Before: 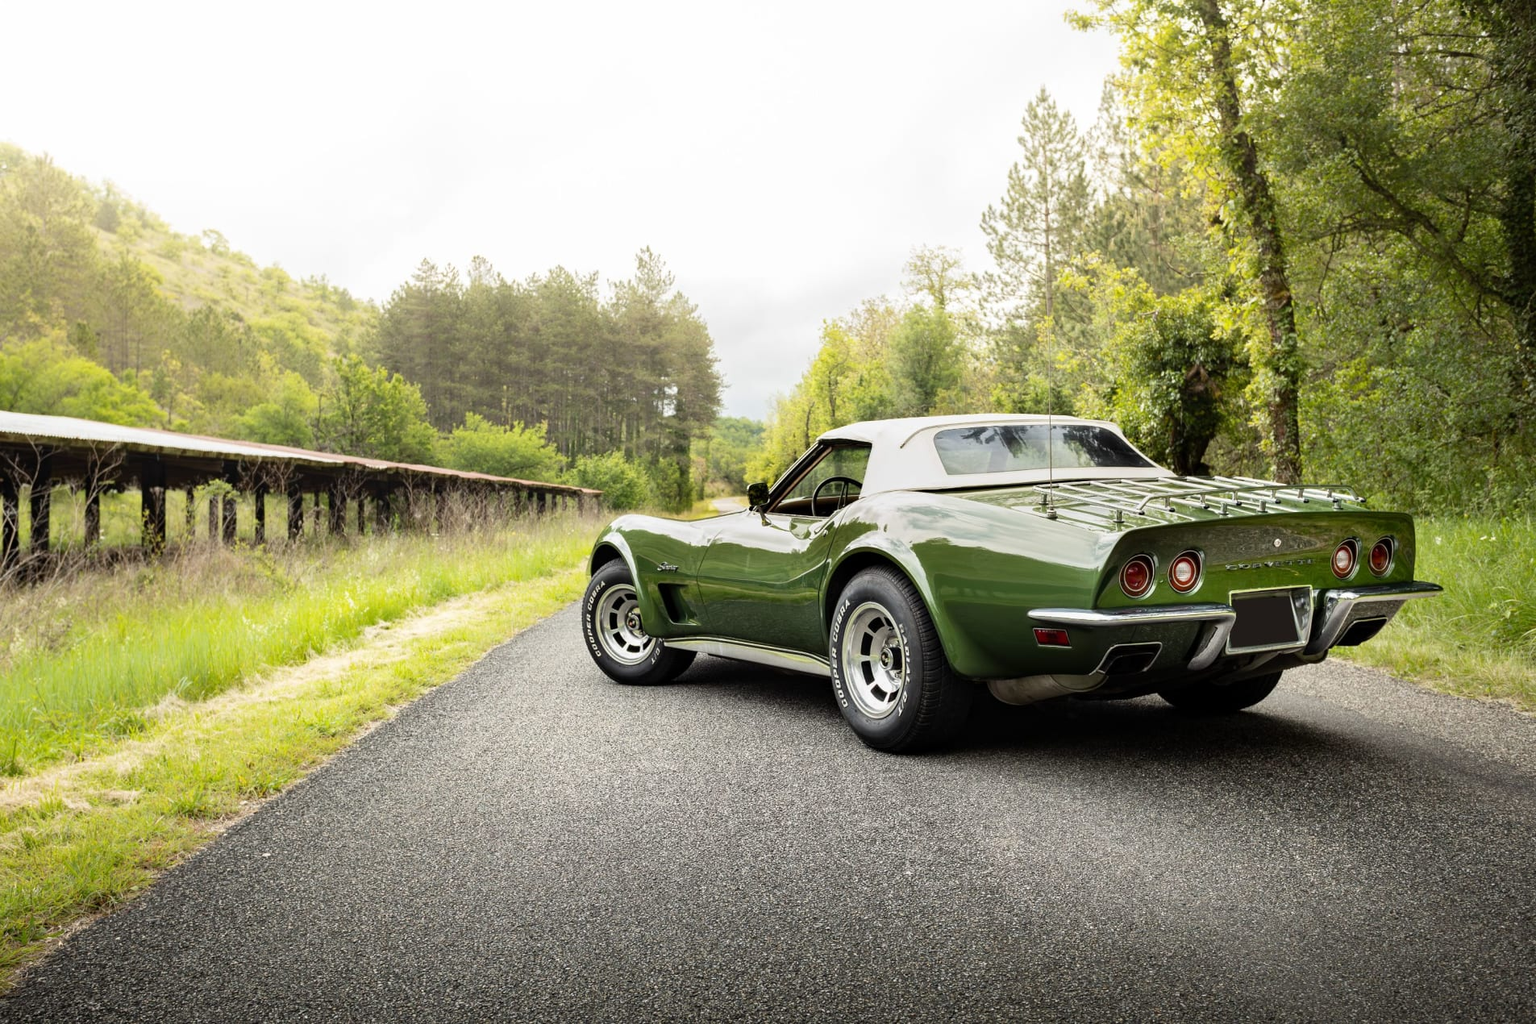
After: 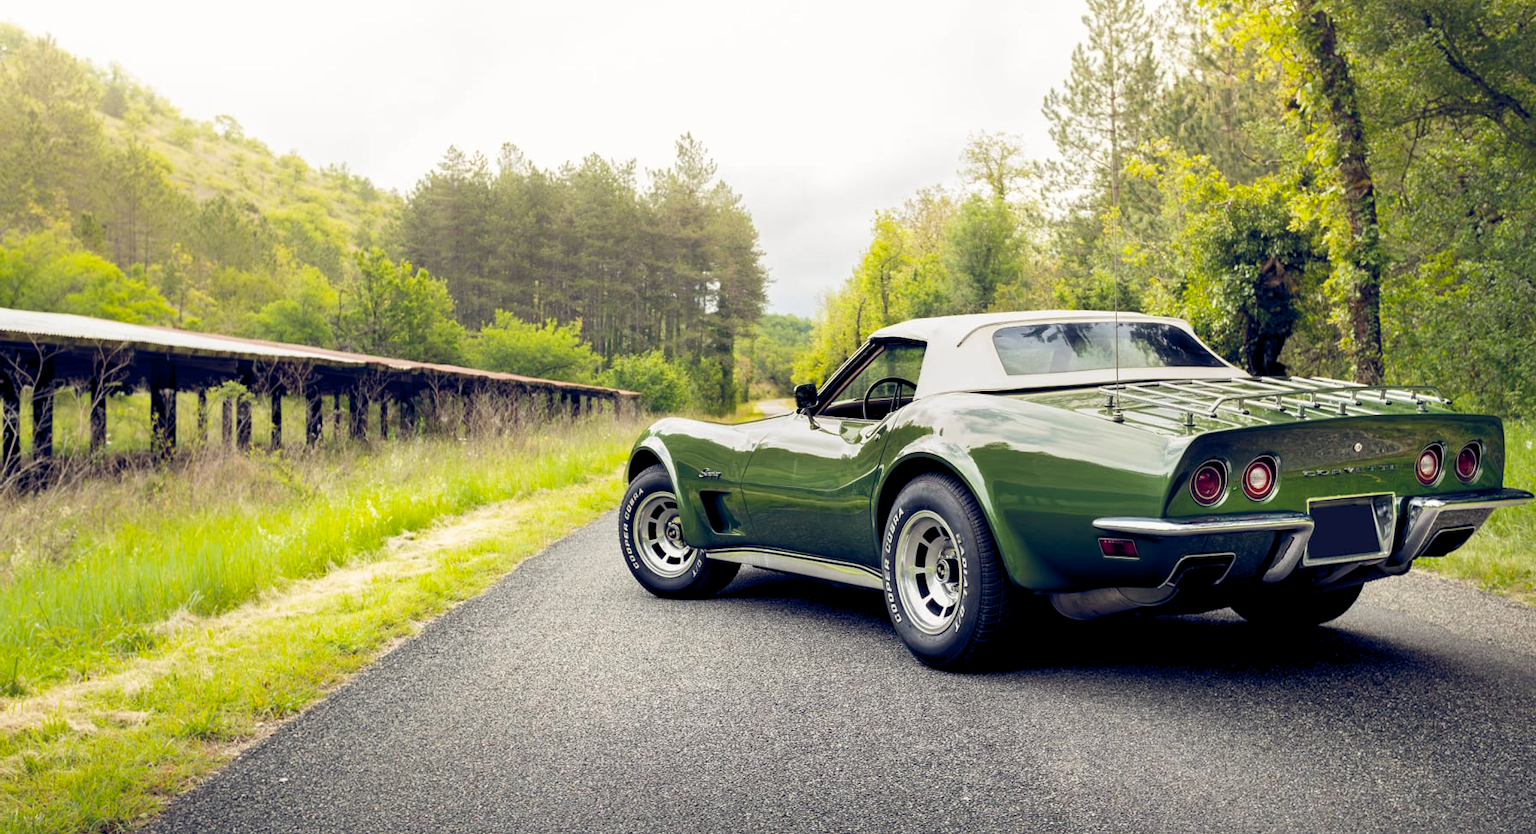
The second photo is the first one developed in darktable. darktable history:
color correction: highlights b* 3.02
crop and rotate: angle 0.038°, top 11.88%, right 5.825%, bottom 11.318%
color balance rgb: global offset › luminance -0.308%, global offset › chroma 0.31%, global offset › hue 261.92°, perceptual saturation grading › global saturation 19.945%
